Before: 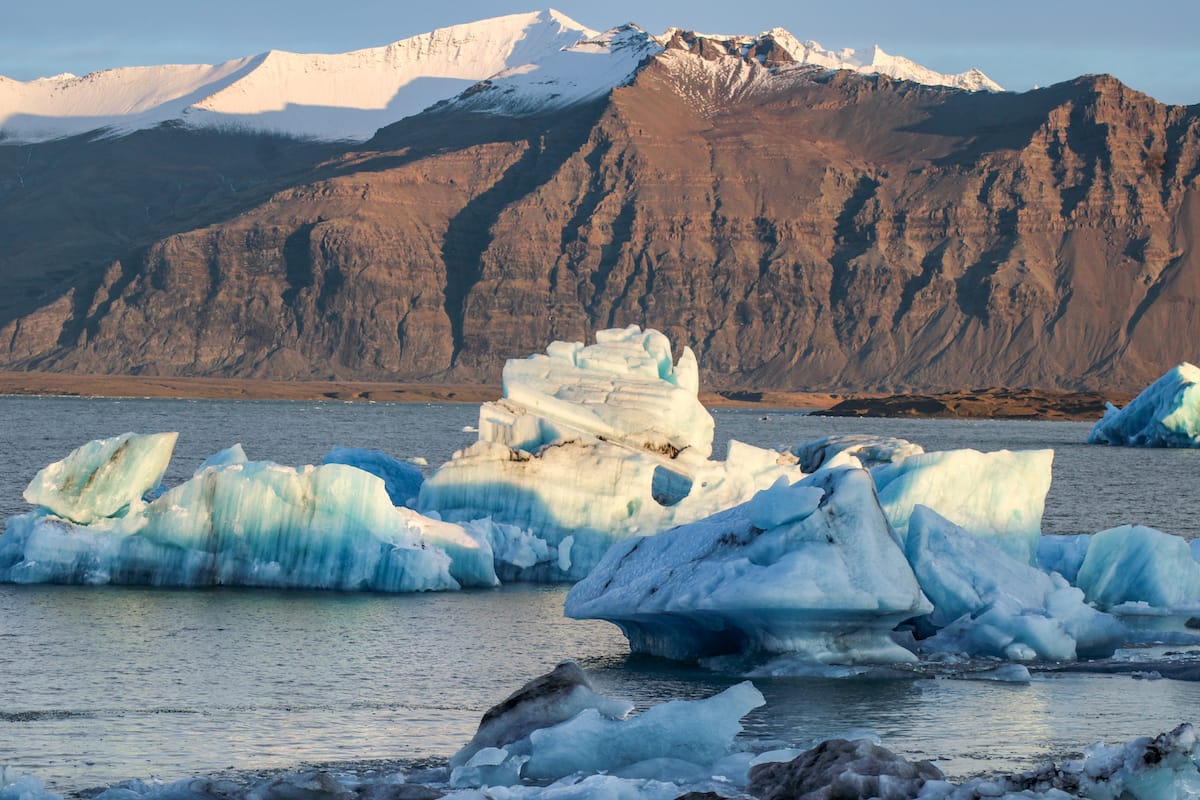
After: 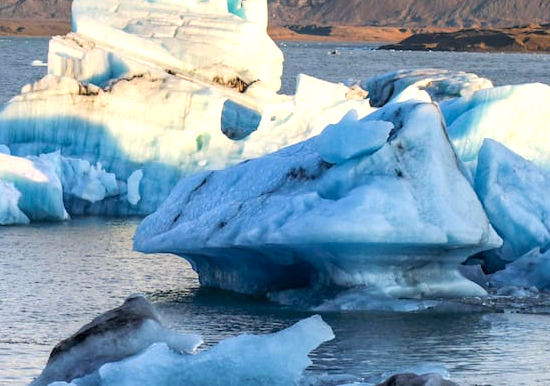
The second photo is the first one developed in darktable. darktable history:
crop: left 35.976%, top 45.819%, right 18.162%, bottom 5.807%
exposure: black level correction 0, exposure 0.5 EV, compensate highlight preservation false
contrast brightness saturation: contrast 0.04, saturation 0.07
white balance: red 0.983, blue 1.036
